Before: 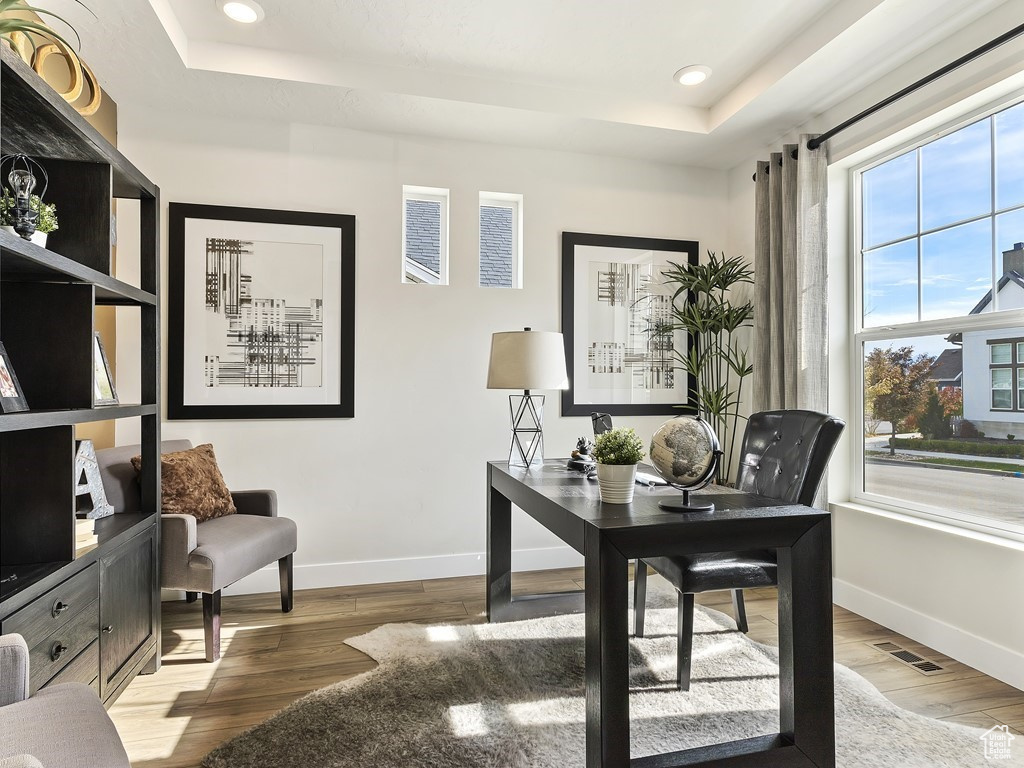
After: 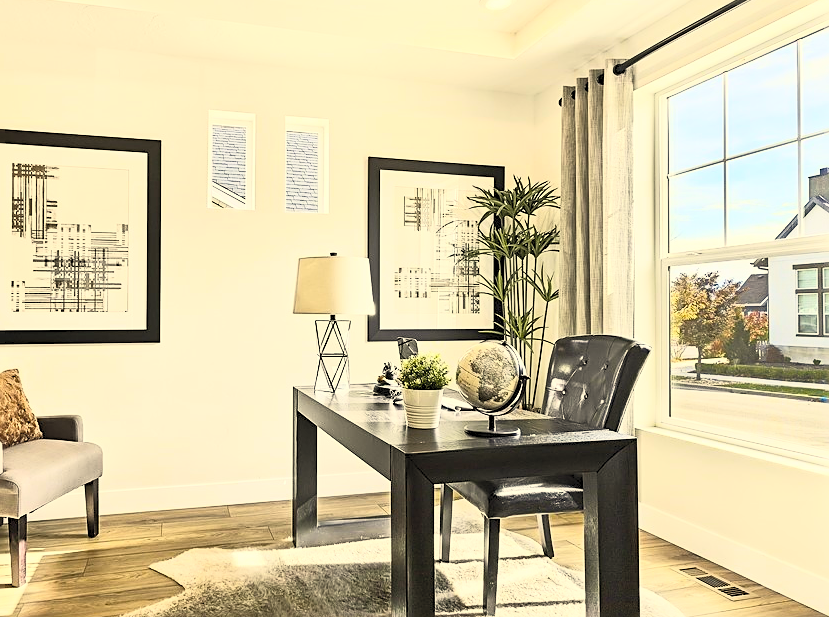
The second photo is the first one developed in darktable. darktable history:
contrast brightness saturation: contrast 0.391, brightness 0.512
crop: left 19.024%, top 9.835%, right 0%, bottom 9.793%
color correction: highlights a* 1.49, highlights b* 17.72
sharpen: on, module defaults
color balance rgb: global offset › luminance -0.29%, global offset › hue 258.45°, perceptual saturation grading › global saturation 29.986%
